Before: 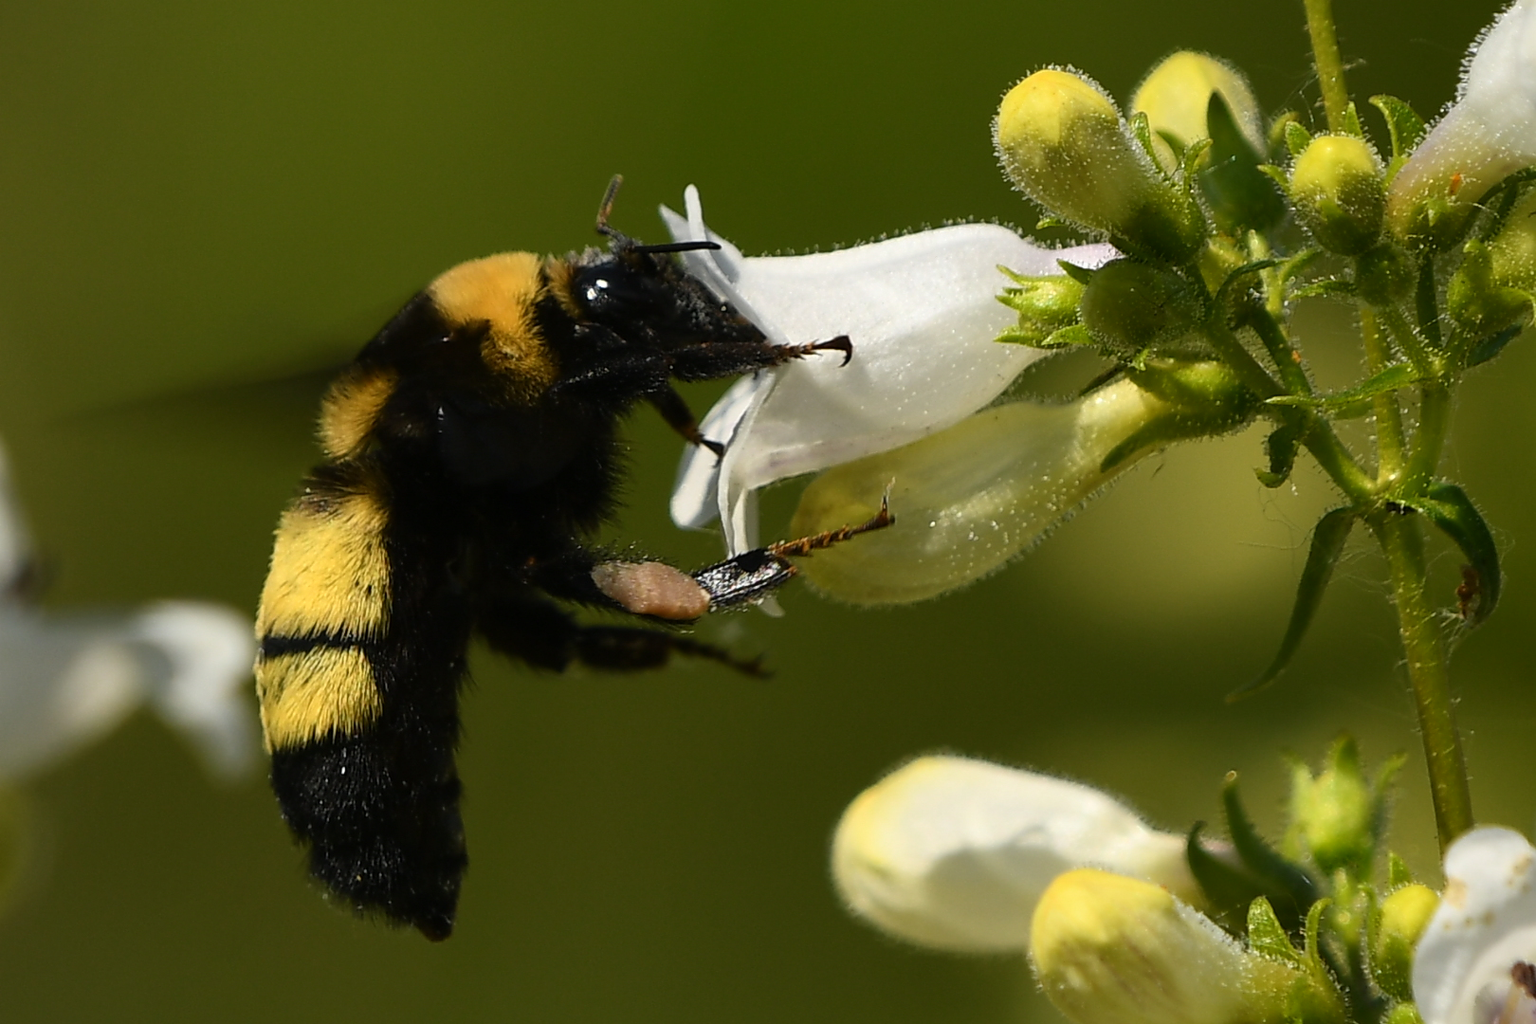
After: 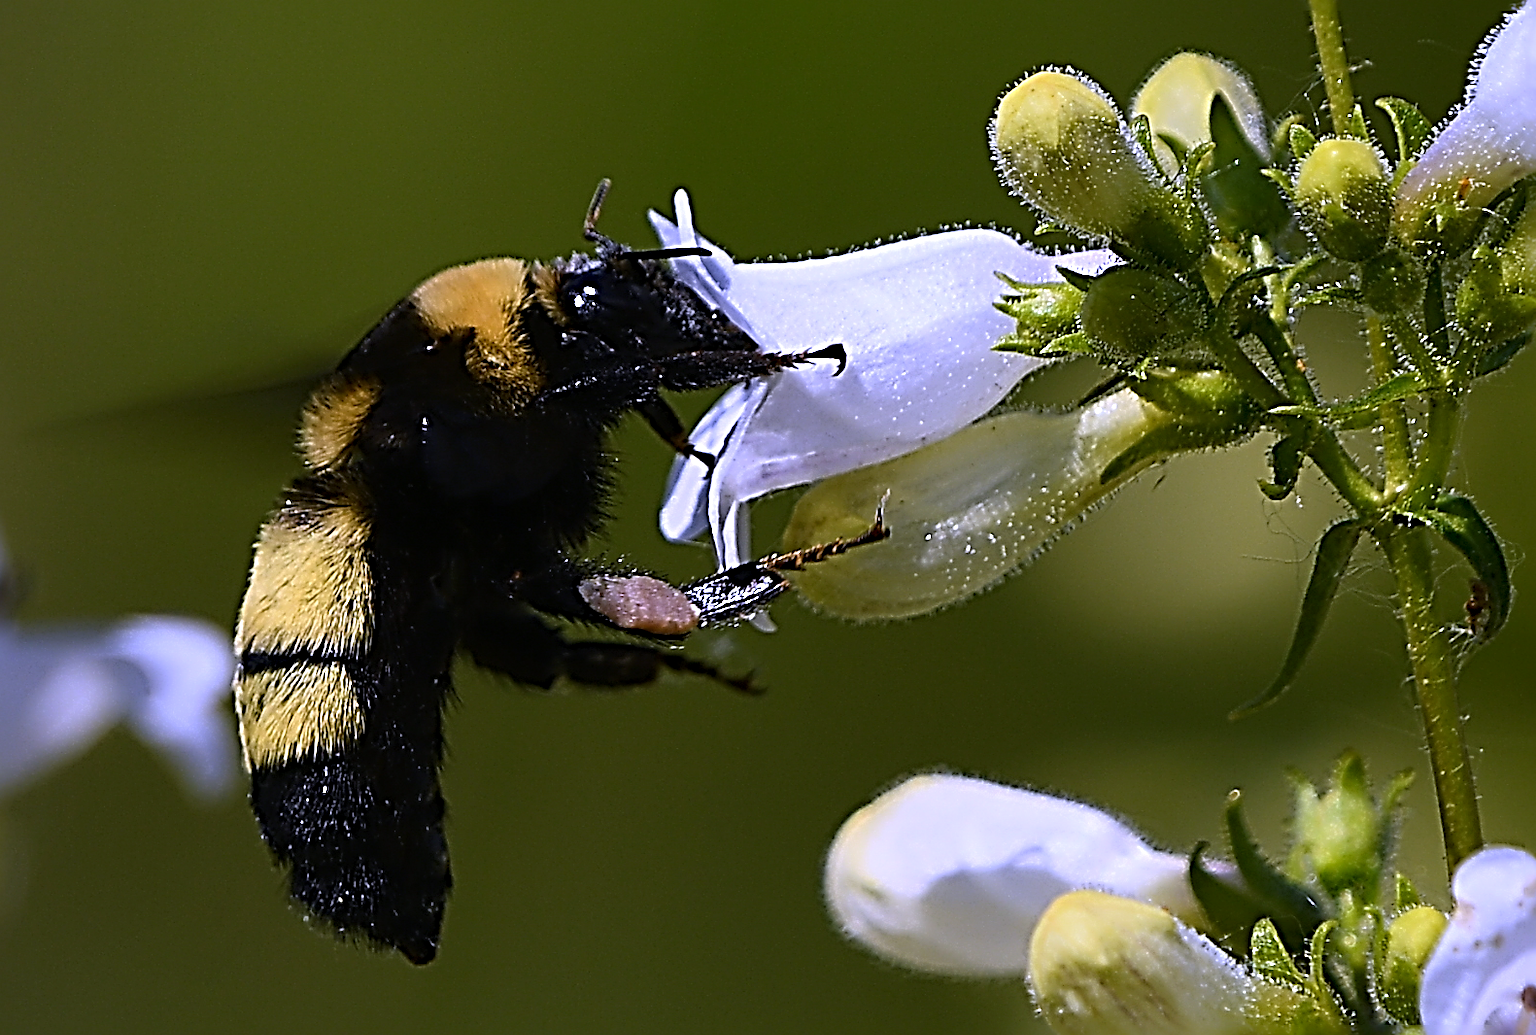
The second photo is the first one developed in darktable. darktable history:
crop and rotate: left 1.774%, right 0.633%, bottom 1.28%
exposure: exposure -0.151 EV, compensate highlight preservation false
white balance: red 0.98, blue 1.61
sharpen: radius 4.001, amount 2
